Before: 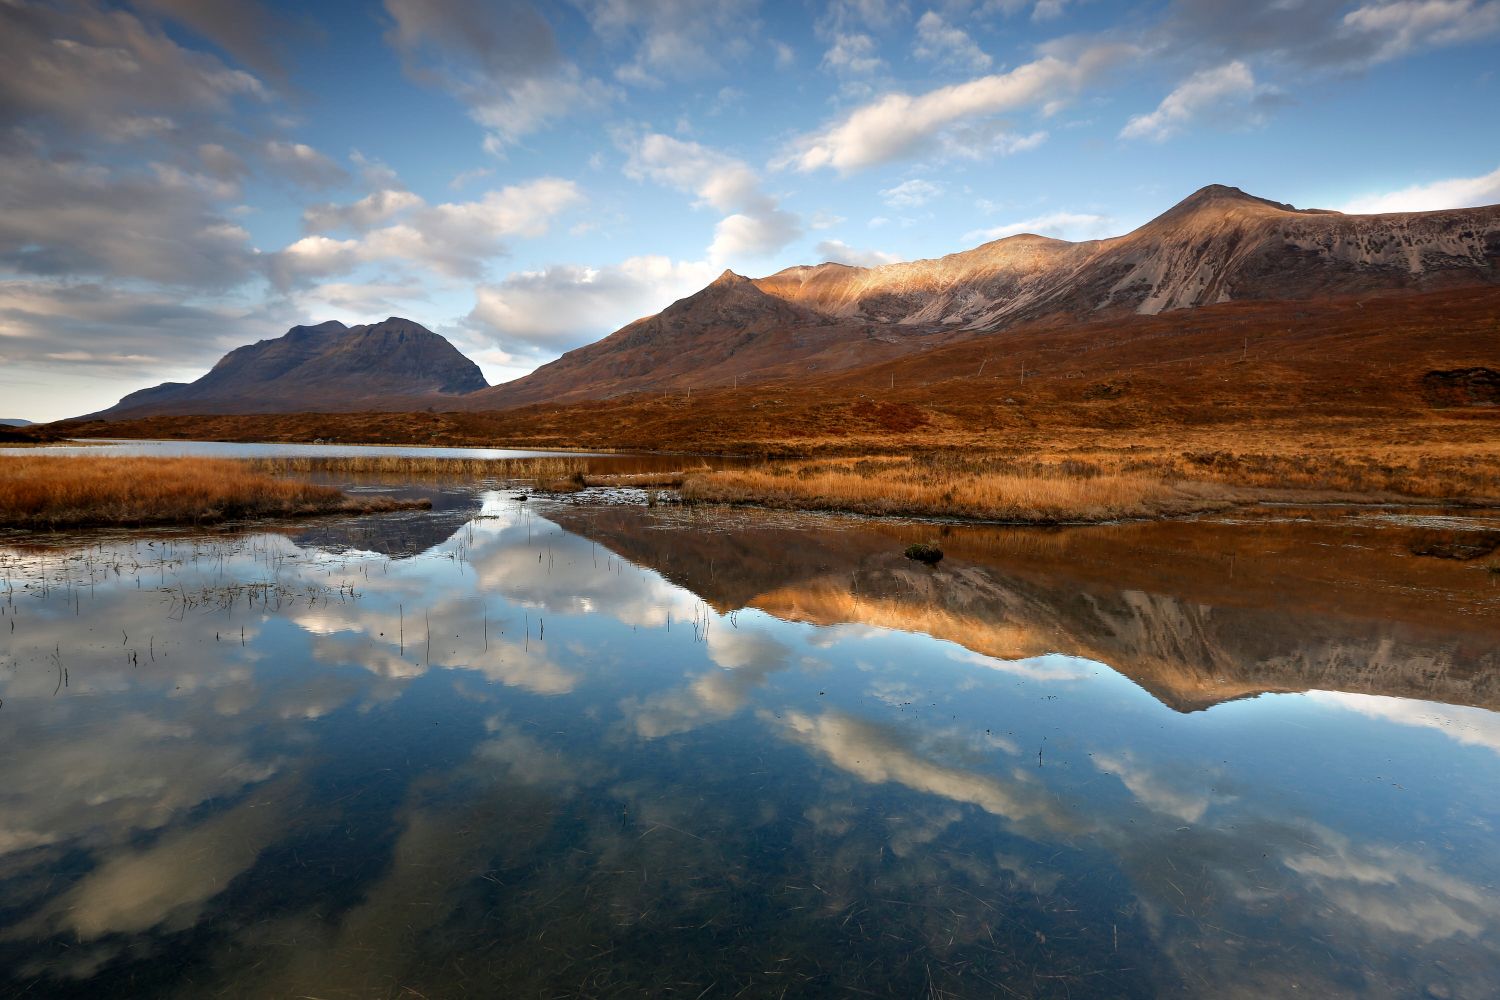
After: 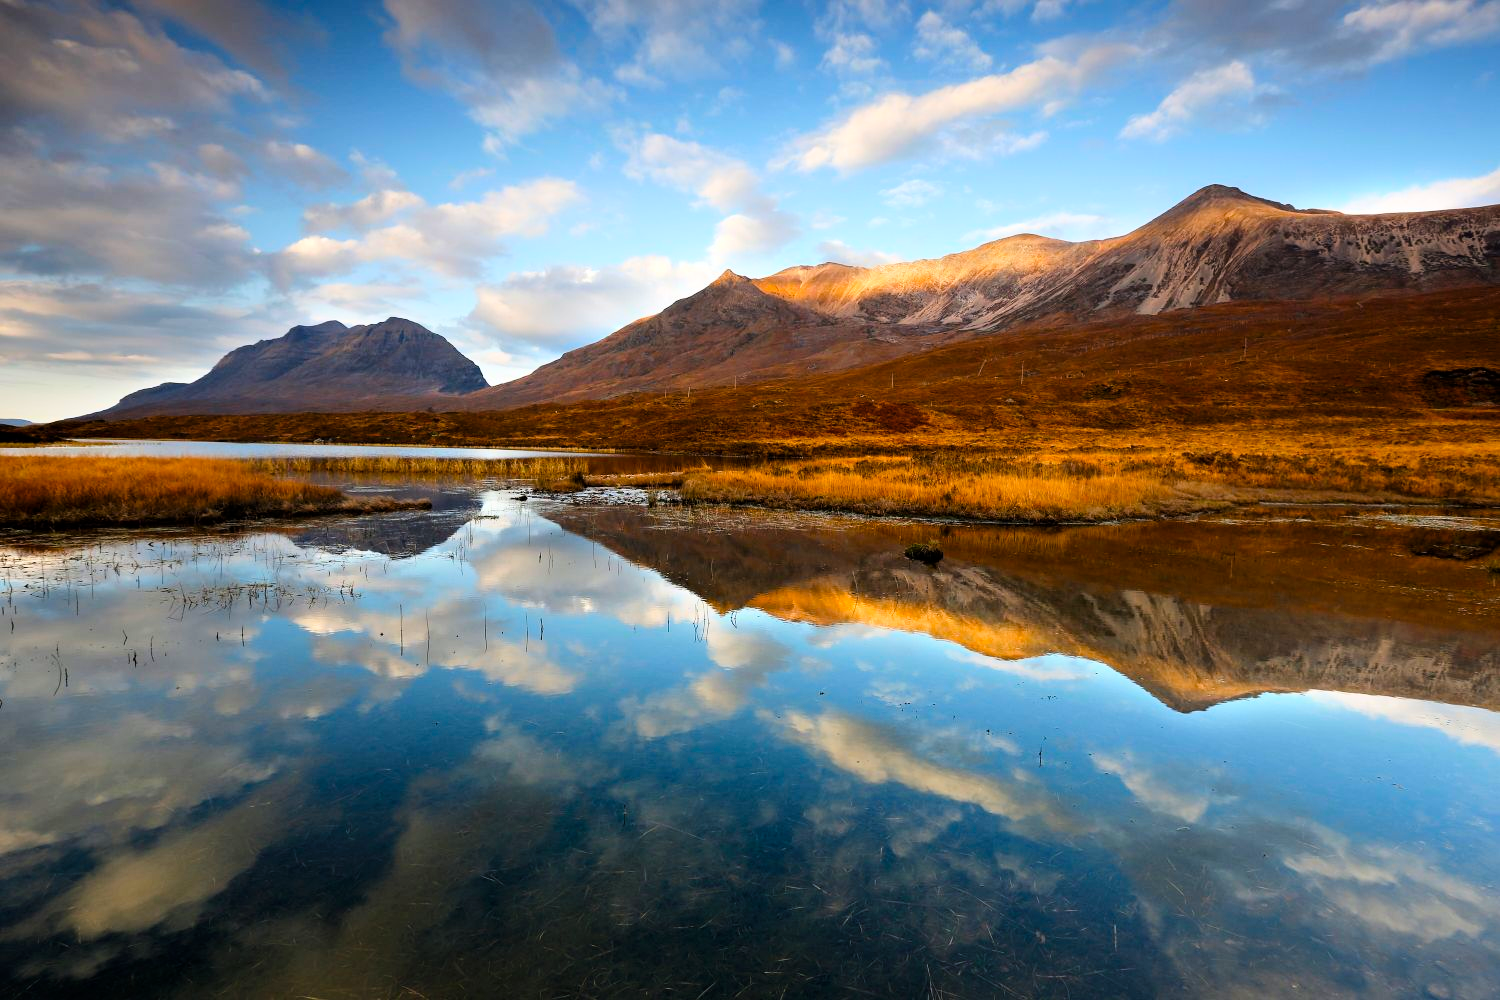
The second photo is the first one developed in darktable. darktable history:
tone curve: curves: ch0 [(0, 0) (0.004, 0.001) (0.133, 0.112) (0.325, 0.362) (0.832, 0.893) (1, 1)], color space Lab, linked channels, preserve colors none
color balance rgb: perceptual saturation grading › global saturation 25%, global vibrance 20%
